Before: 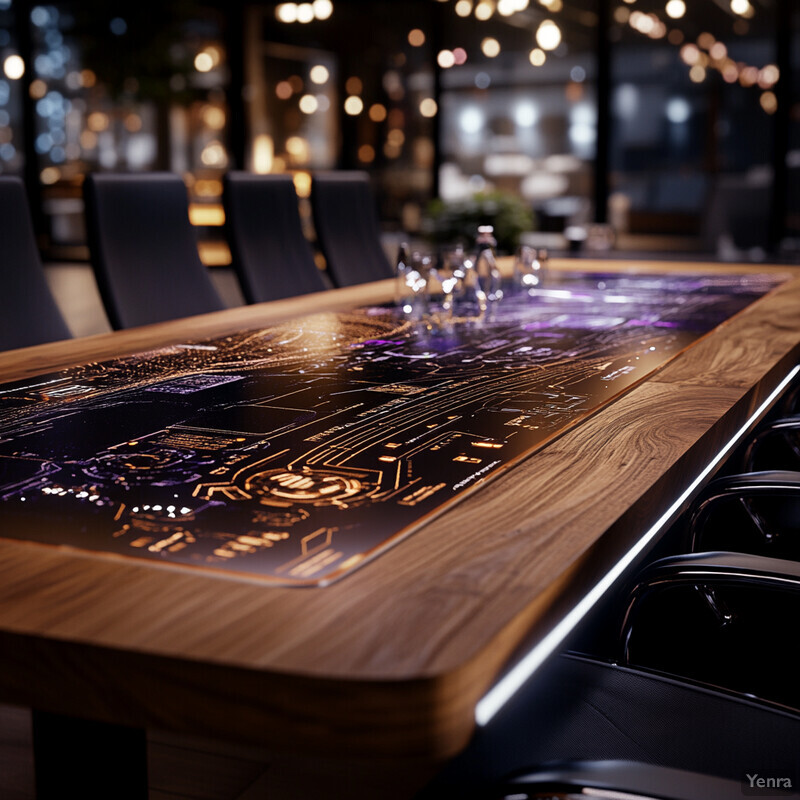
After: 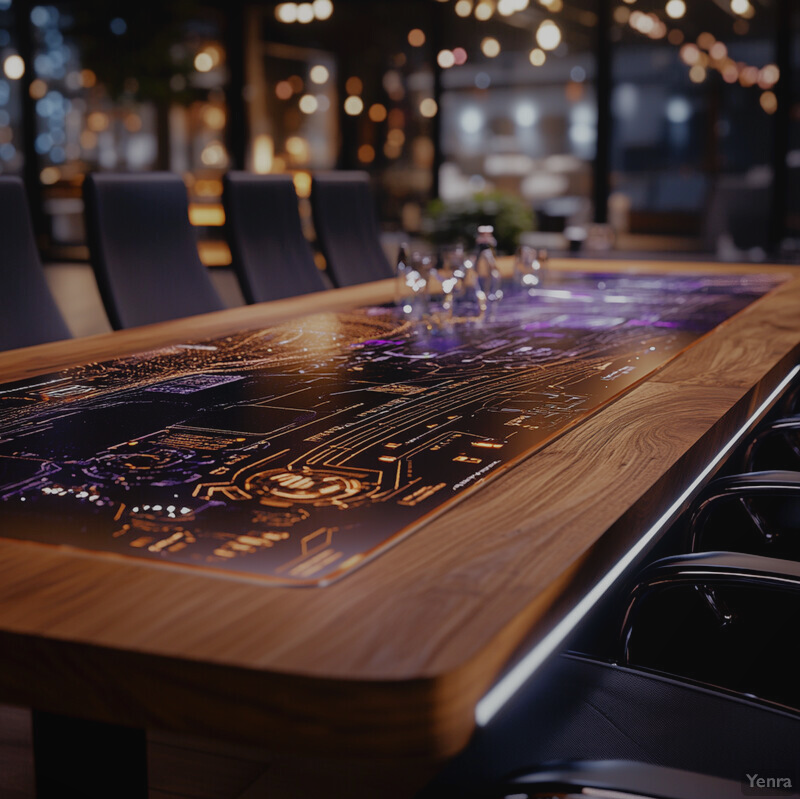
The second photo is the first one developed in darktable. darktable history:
local contrast: highlights 68%, shadows 67%, detail 82%, midtone range 0.321
crop: bottom 0.072%
exposure: compensate highlight preservation false
tone equalizer: -8 EV 0.281 EV, -7 EV 0.442 EV, -6 EV 0.427 EV, -5 EV 0.255 EV, -3 EV -0.268 EV, -2 EV -0.404 EV, -1 EV -0.413 EV, +0 EV -0.278 EV, edges refinement/feathering 500, mask exposure compensation -1.57 EV, preserve details no
